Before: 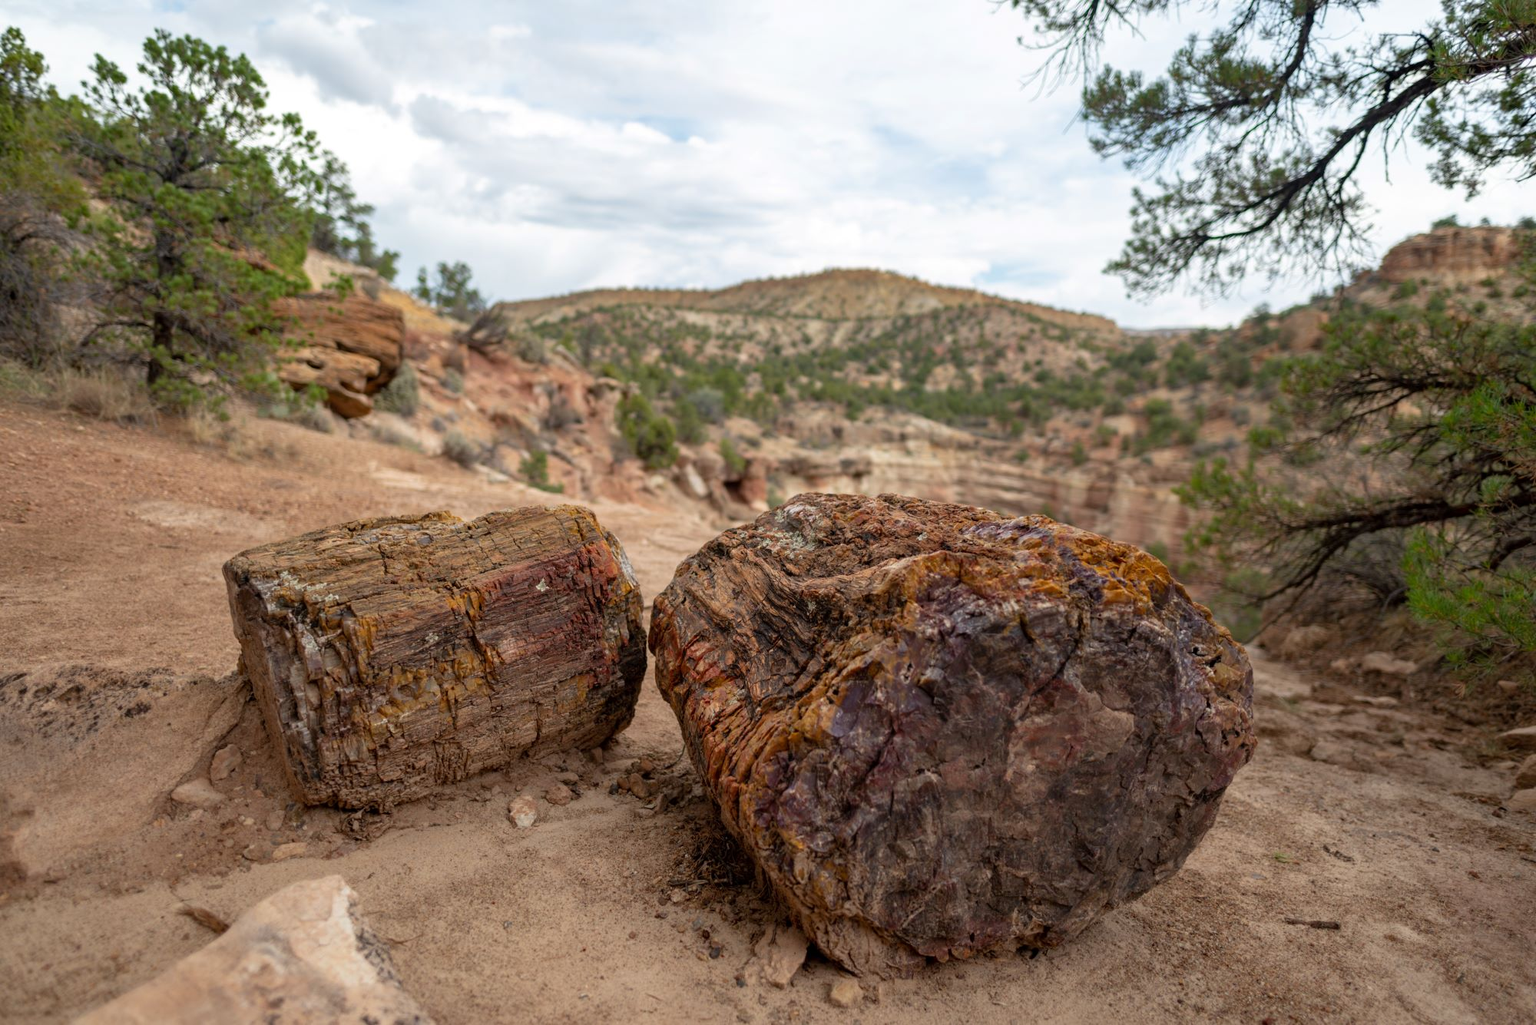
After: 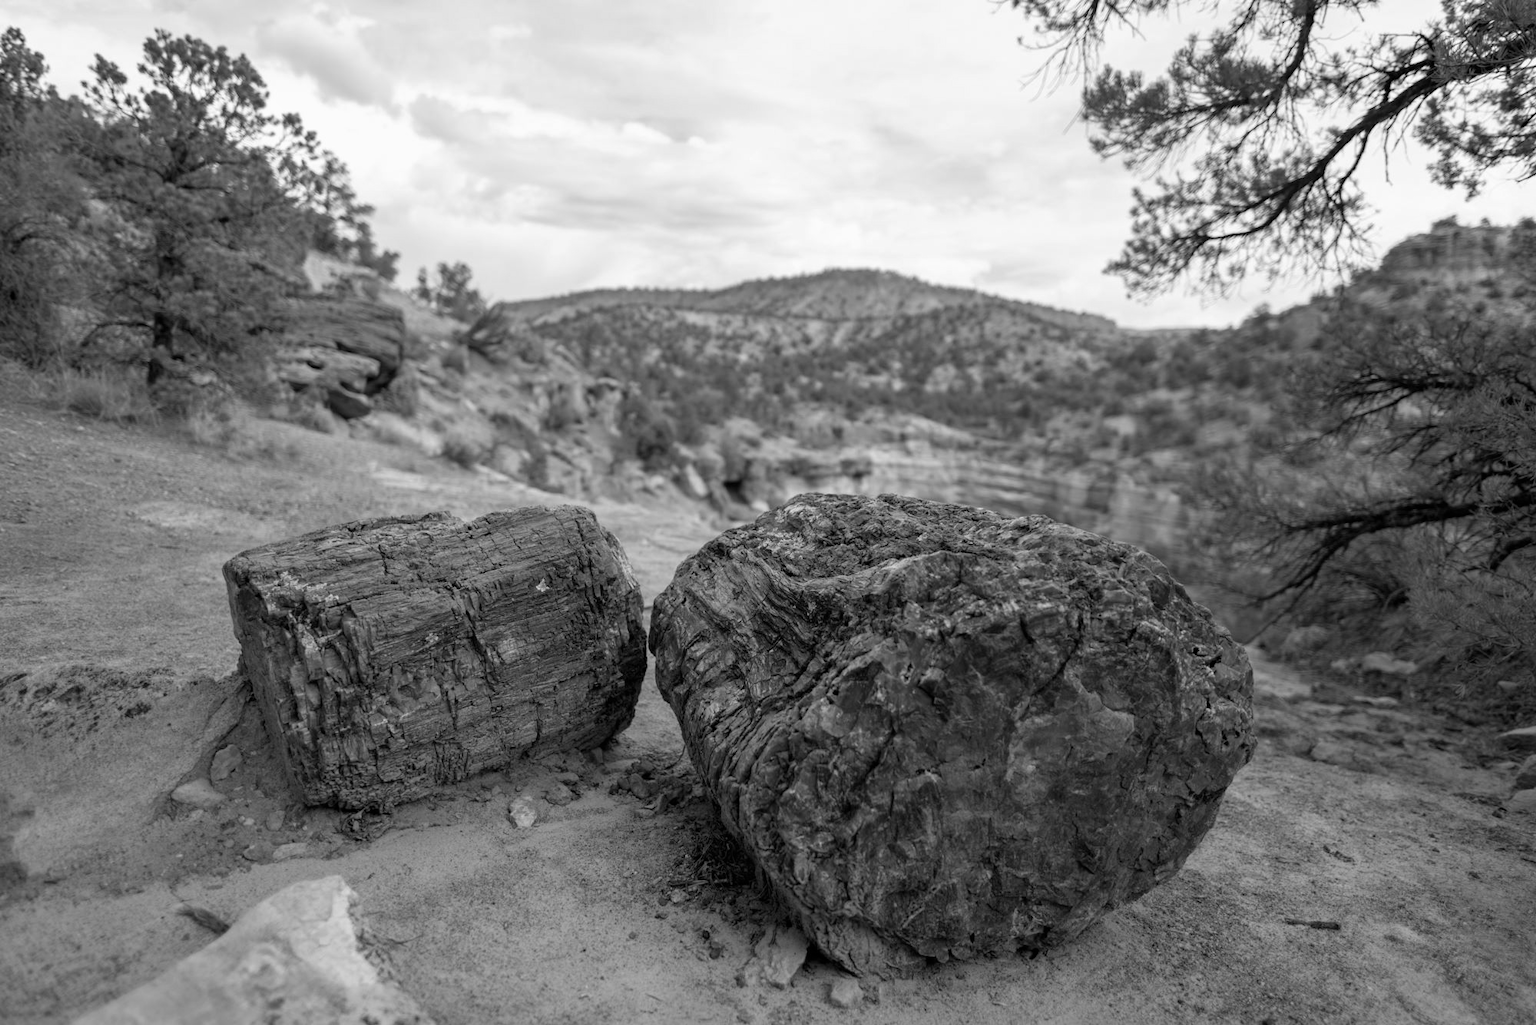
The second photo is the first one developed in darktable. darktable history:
white balance: red 0.871, blue 1.249
monochrome: on, module defaults
